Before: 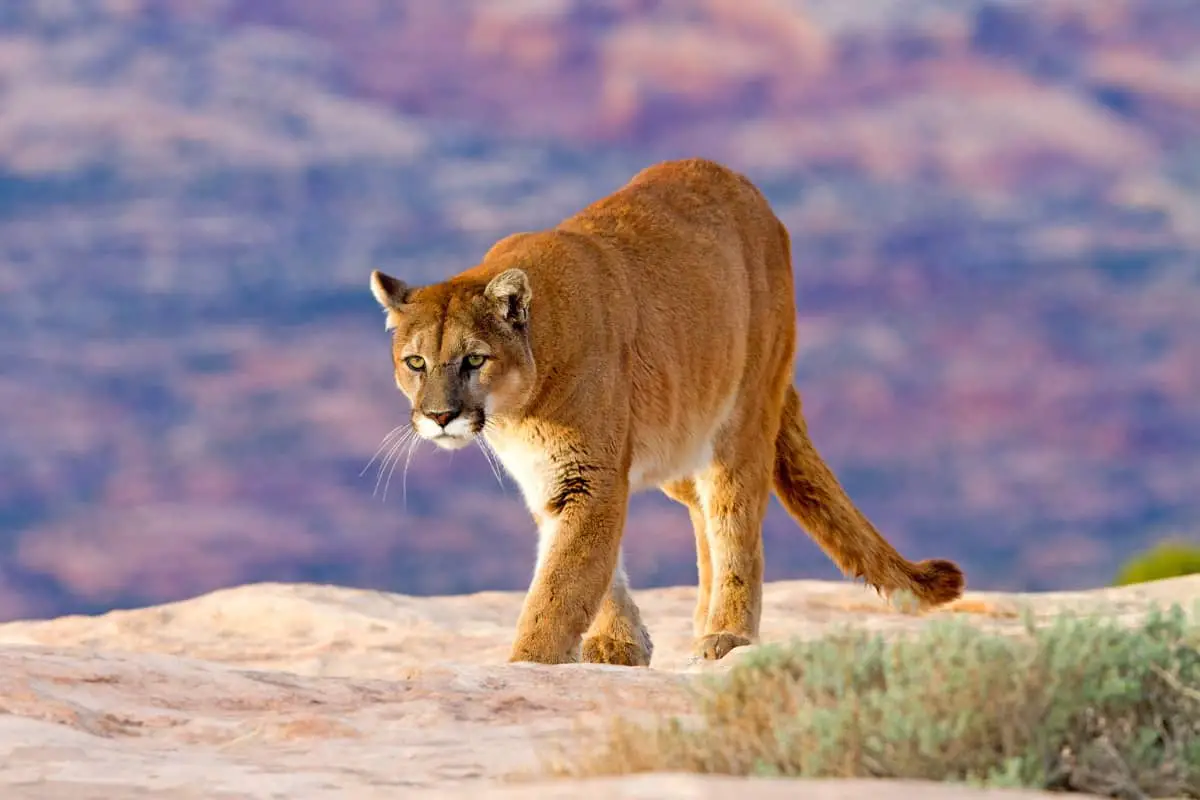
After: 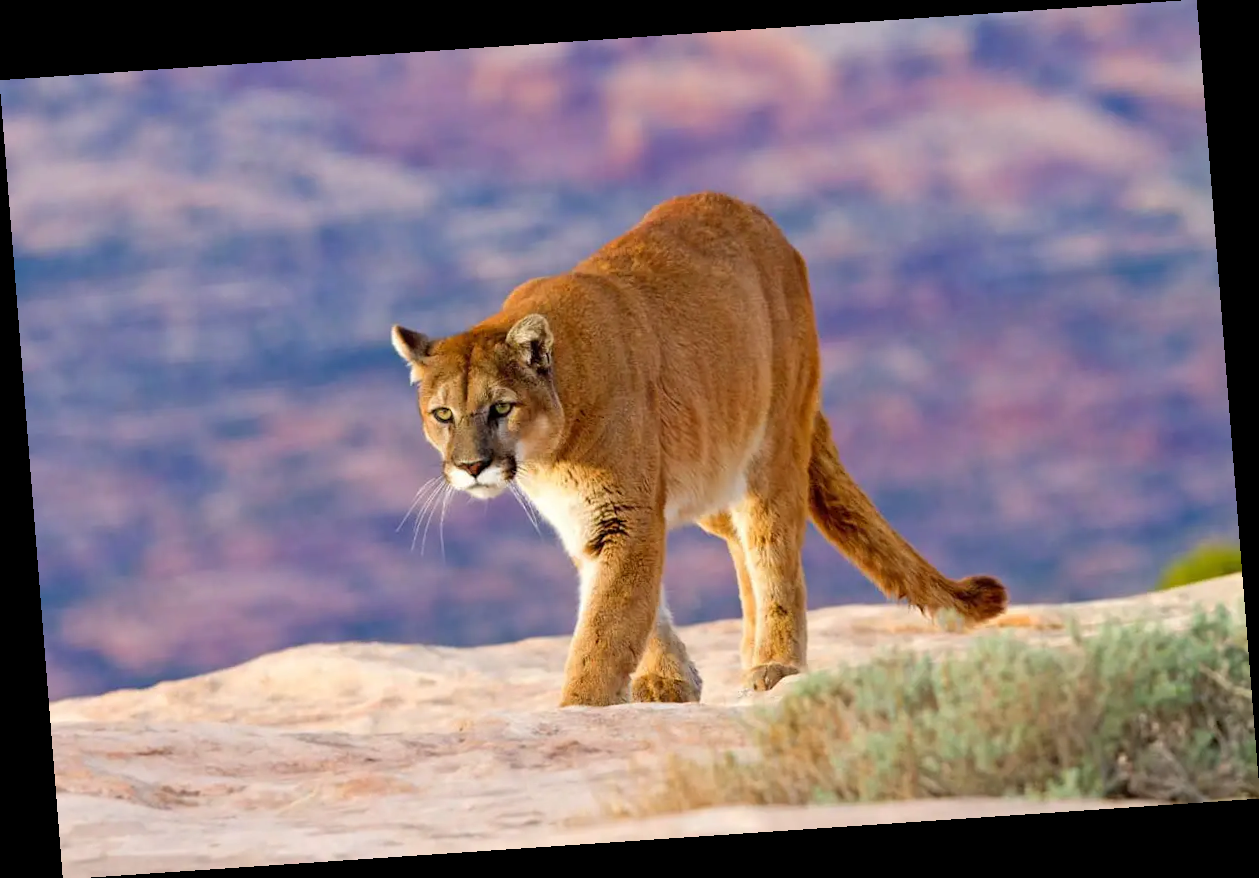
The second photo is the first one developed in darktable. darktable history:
exposure: compensate highlight preservation false
rotate and perspective: rotation -4.2°, shear 0.006, automatic cropping off
